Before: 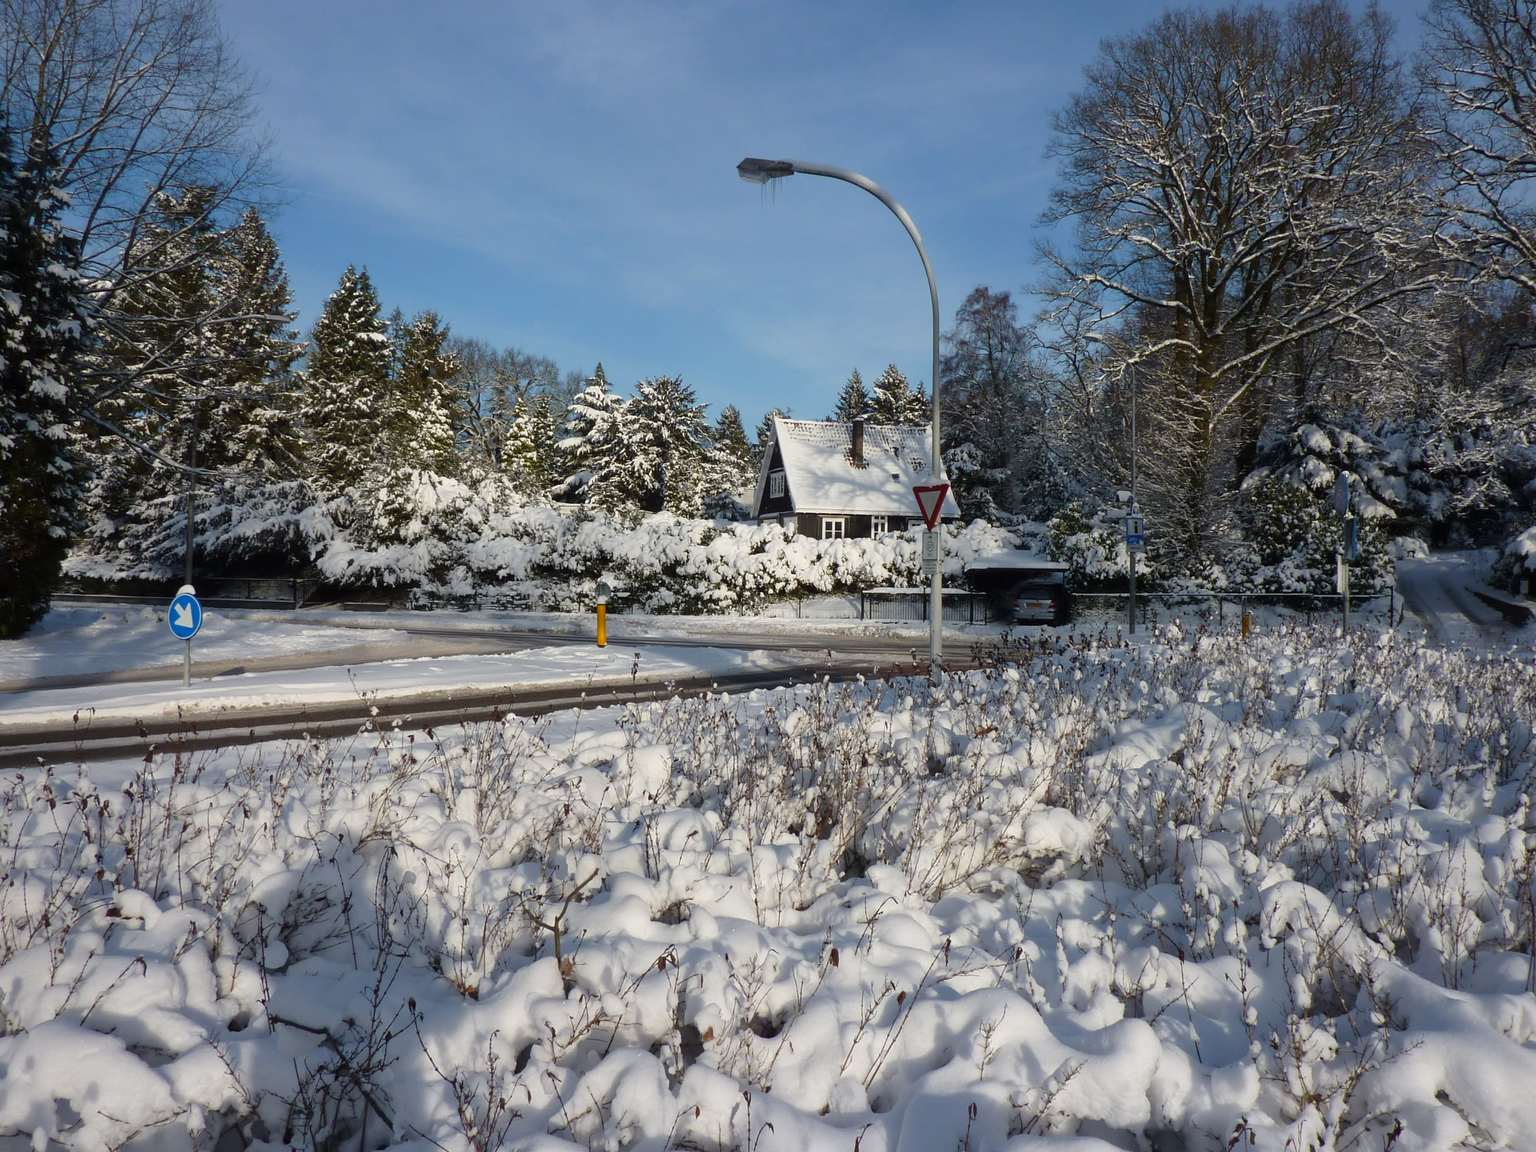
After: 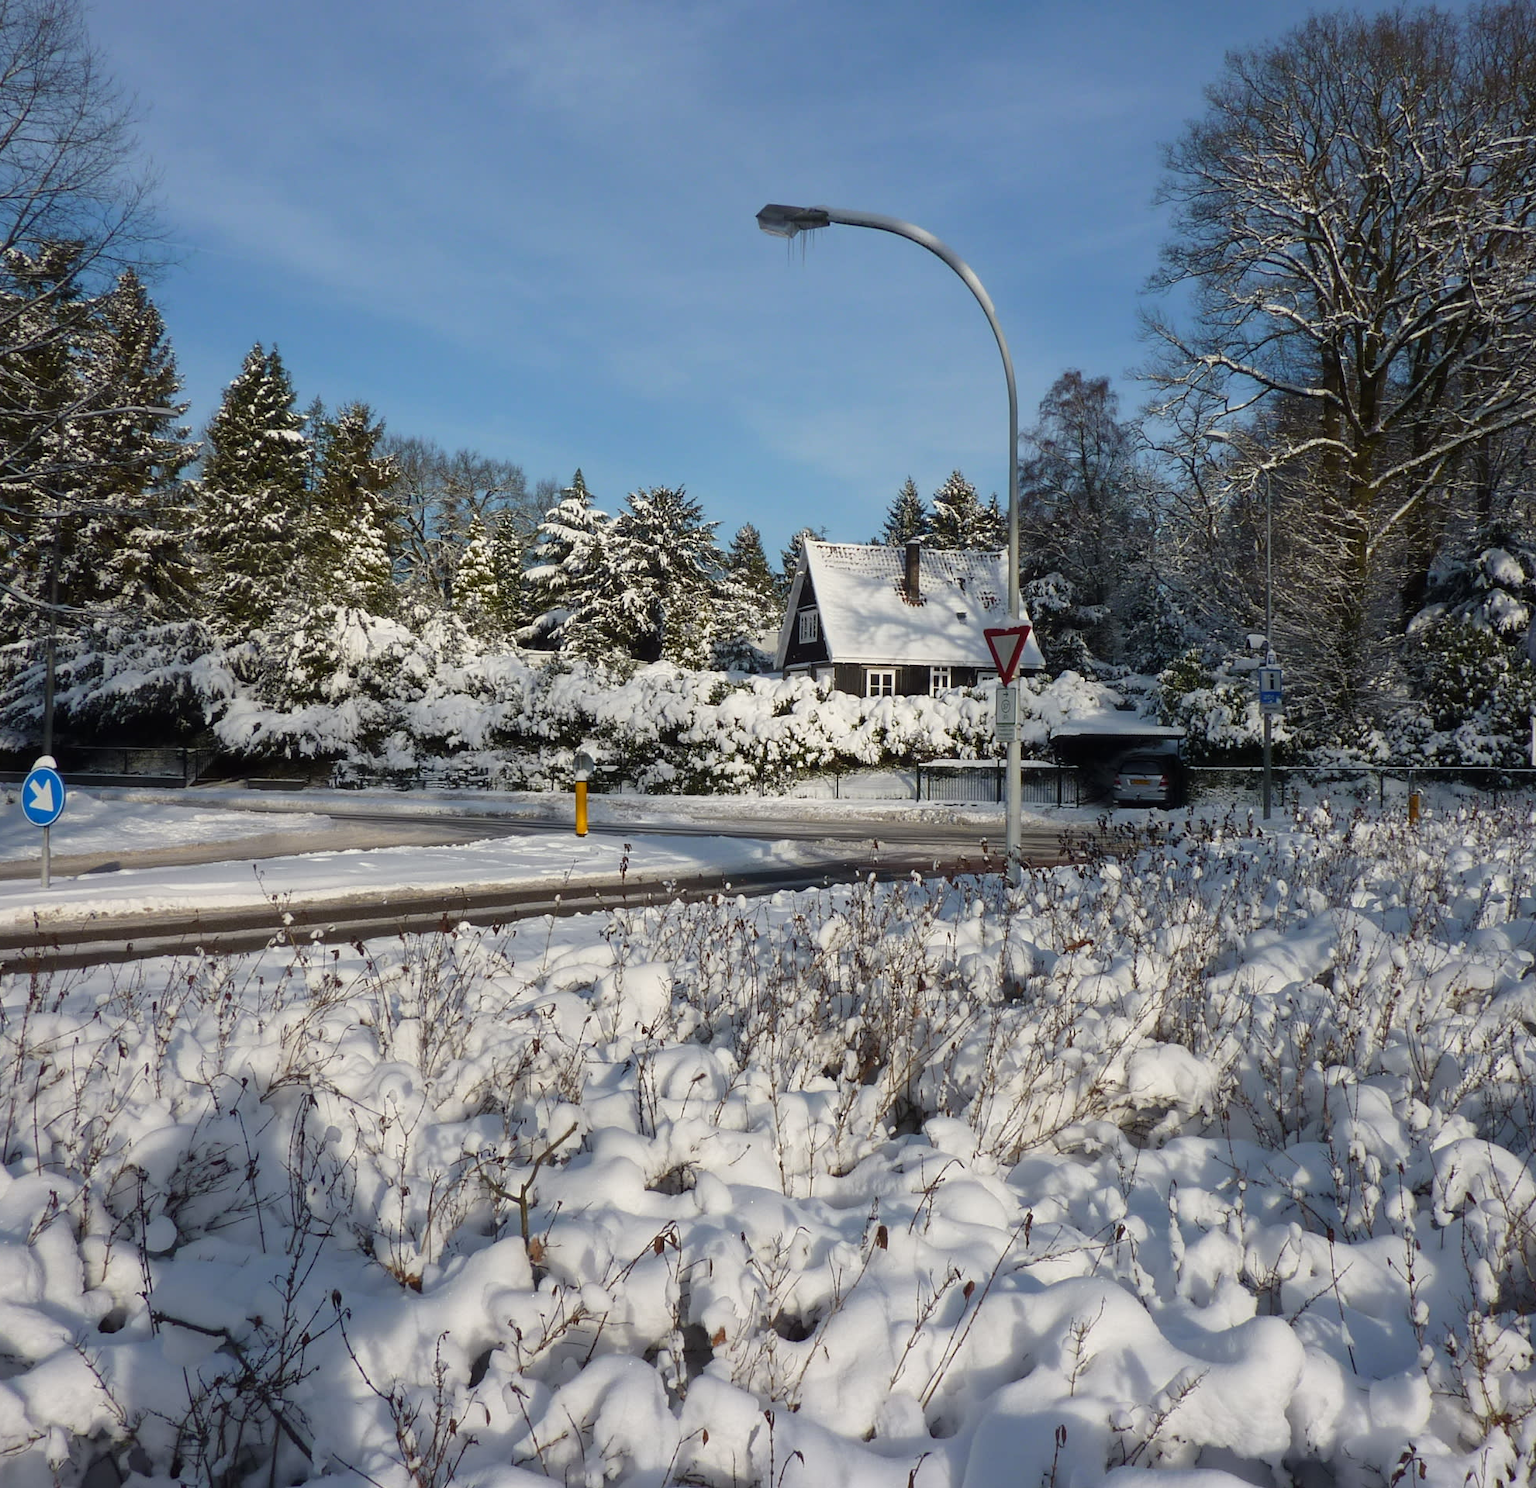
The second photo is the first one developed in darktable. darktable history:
crop: left 9.89%, right 12.726%
